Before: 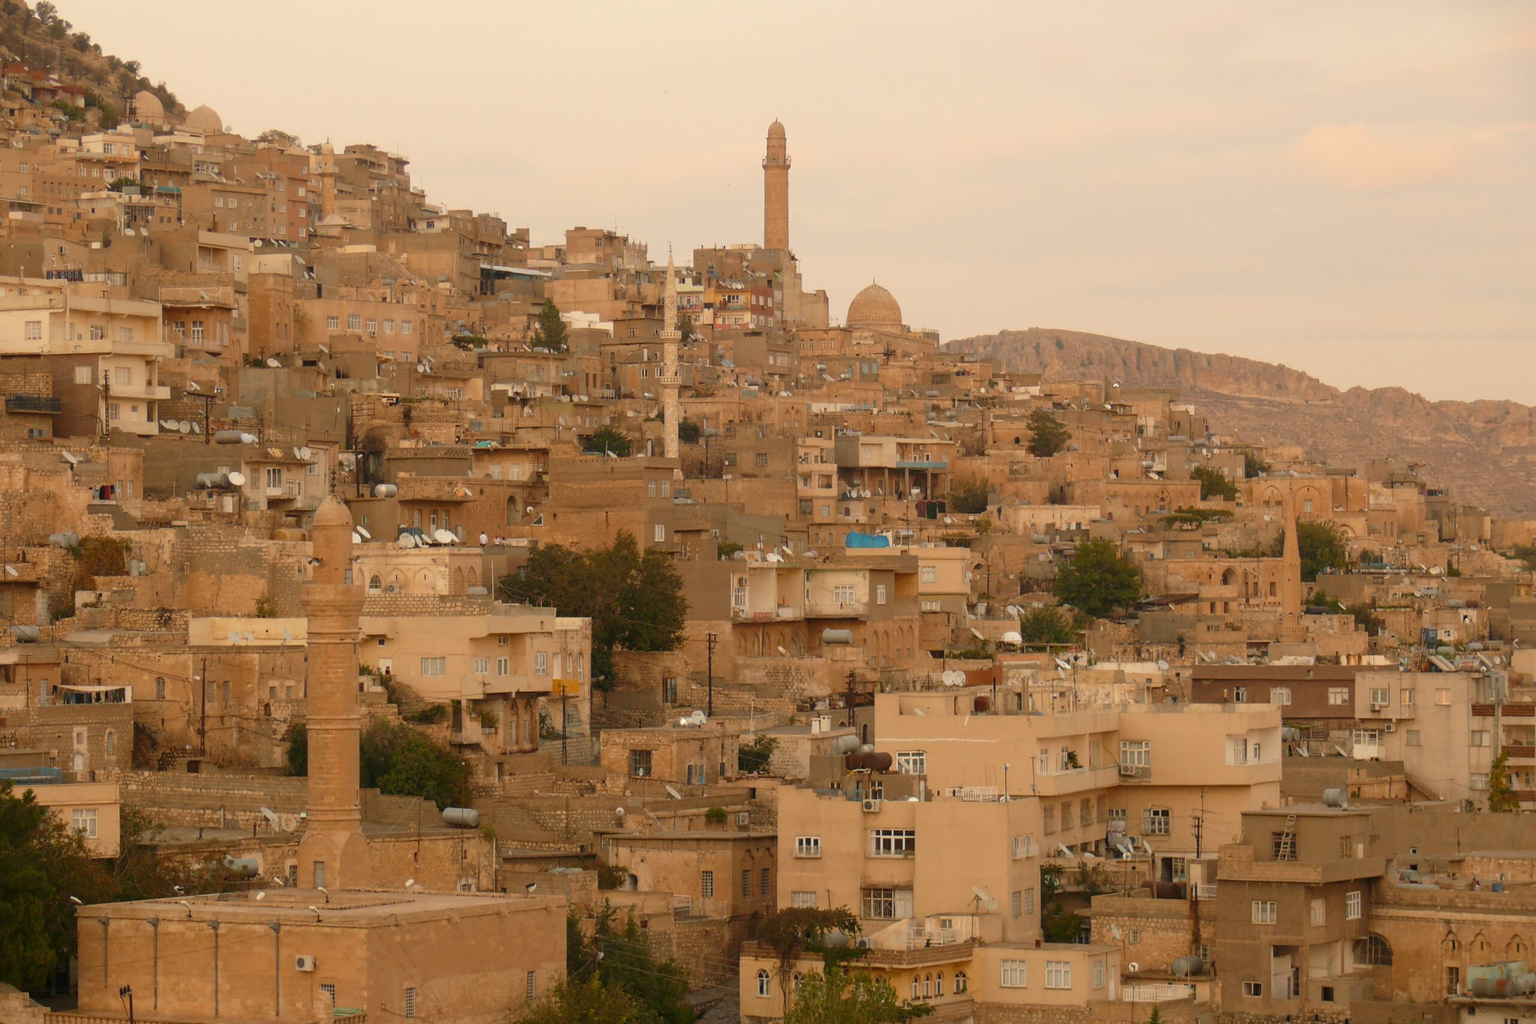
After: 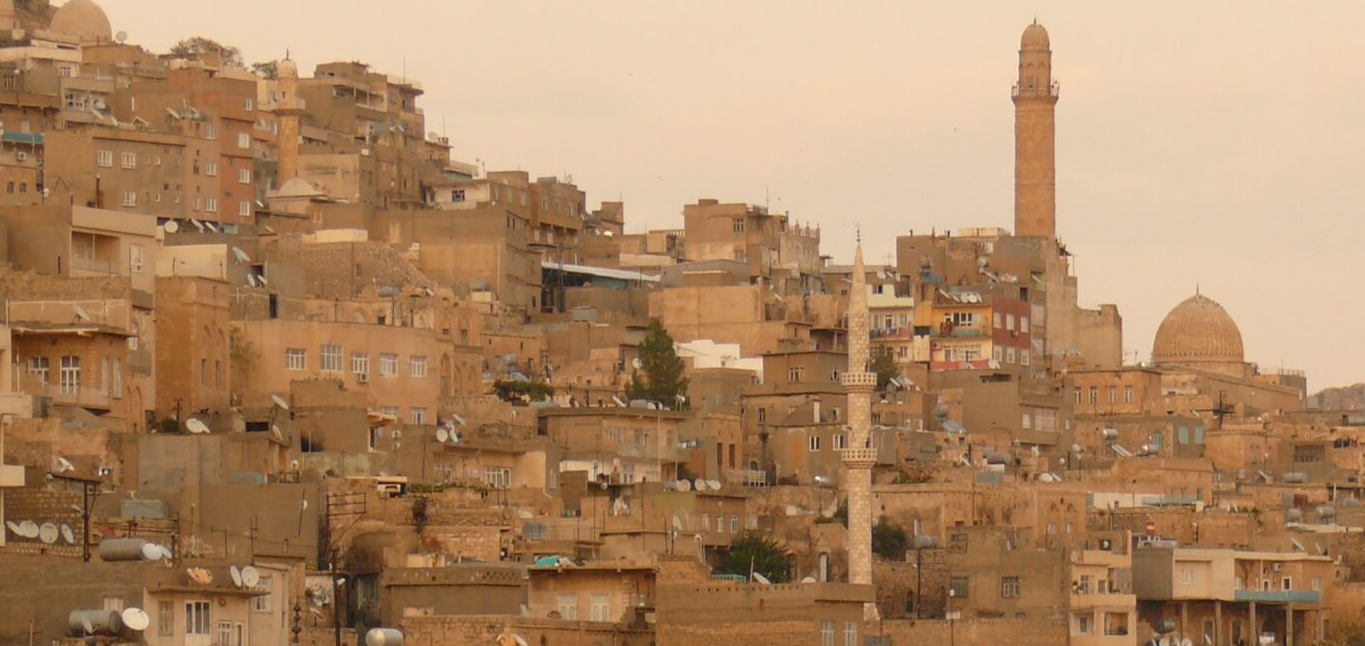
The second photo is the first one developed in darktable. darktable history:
crop: left 10.125%, top 10.528%, right 36.525%, bottom 51.609%
